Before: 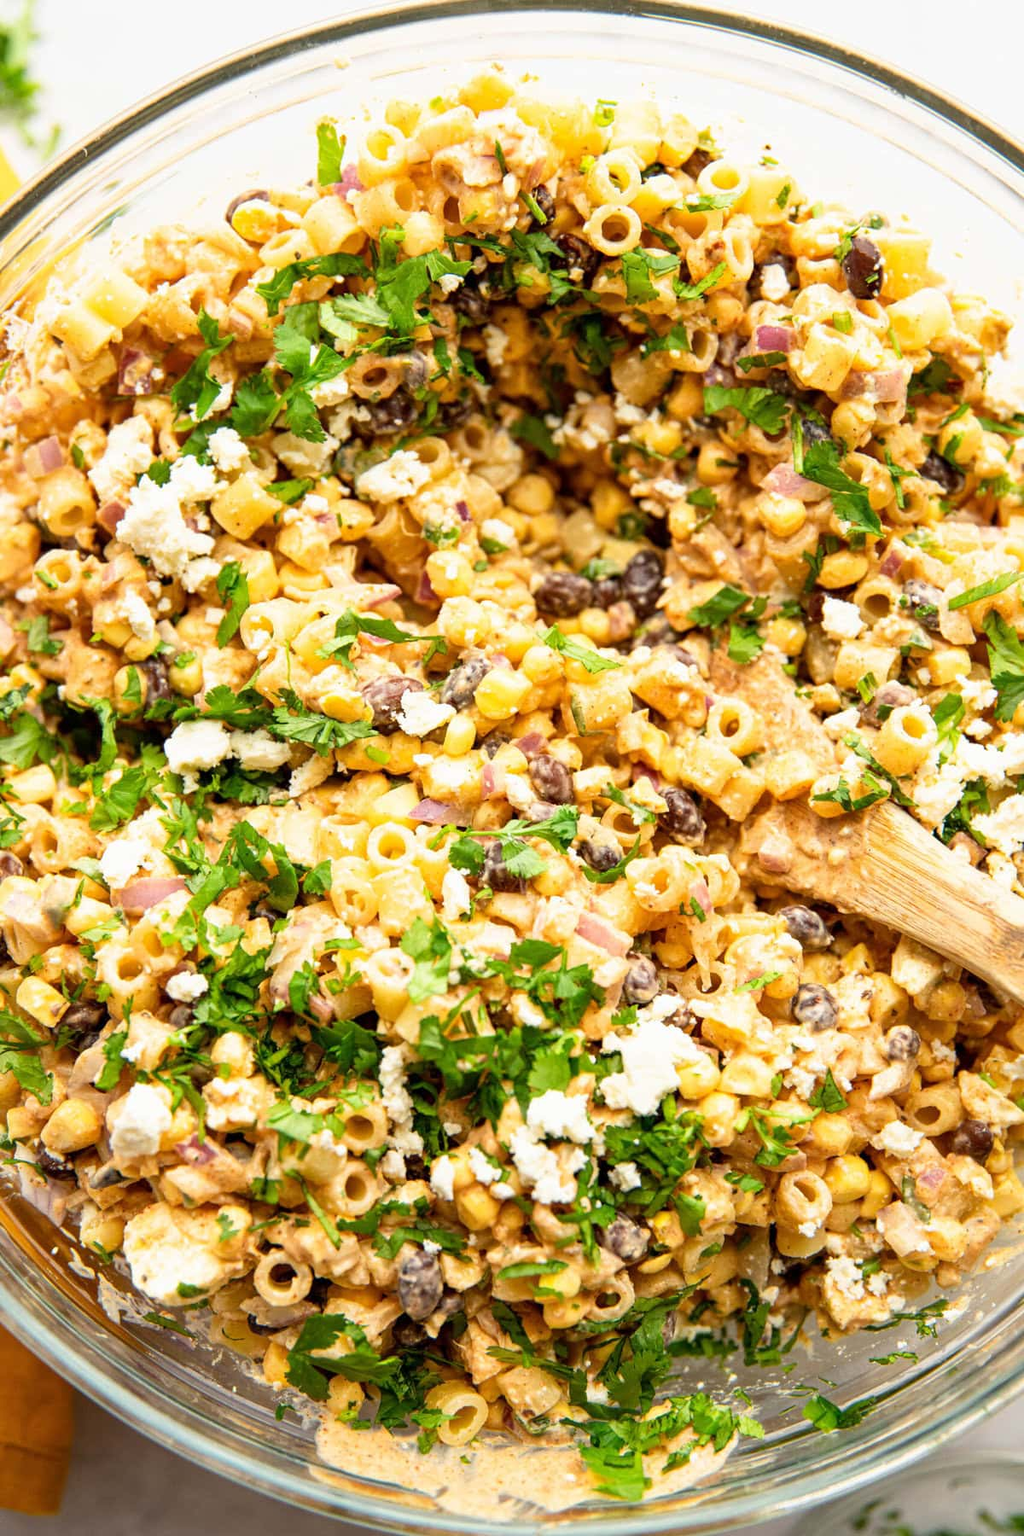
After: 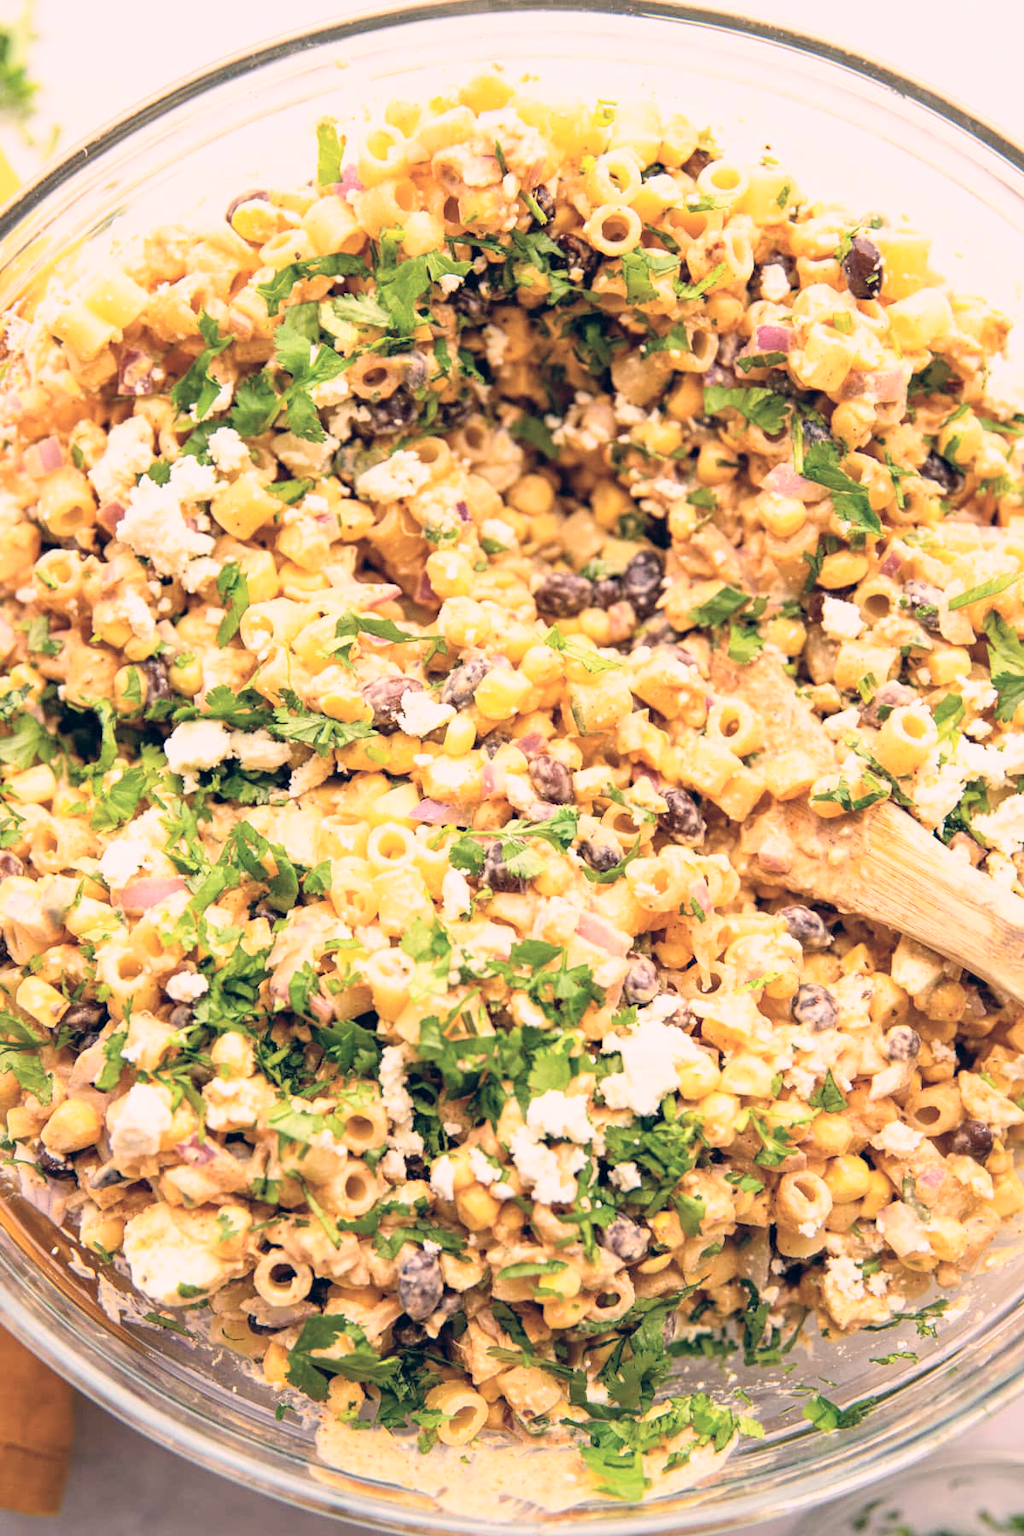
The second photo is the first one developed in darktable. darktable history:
contrast brightness saturation: contrast 0.137, brightness 0.224
exposure: exposure -0.055 EV, compensate highlight preservation false
color correction: highlights a* 14.24, highlights b* 5.7, shadows a* -5.91, shadows b* -15.61, saturation 0.863
